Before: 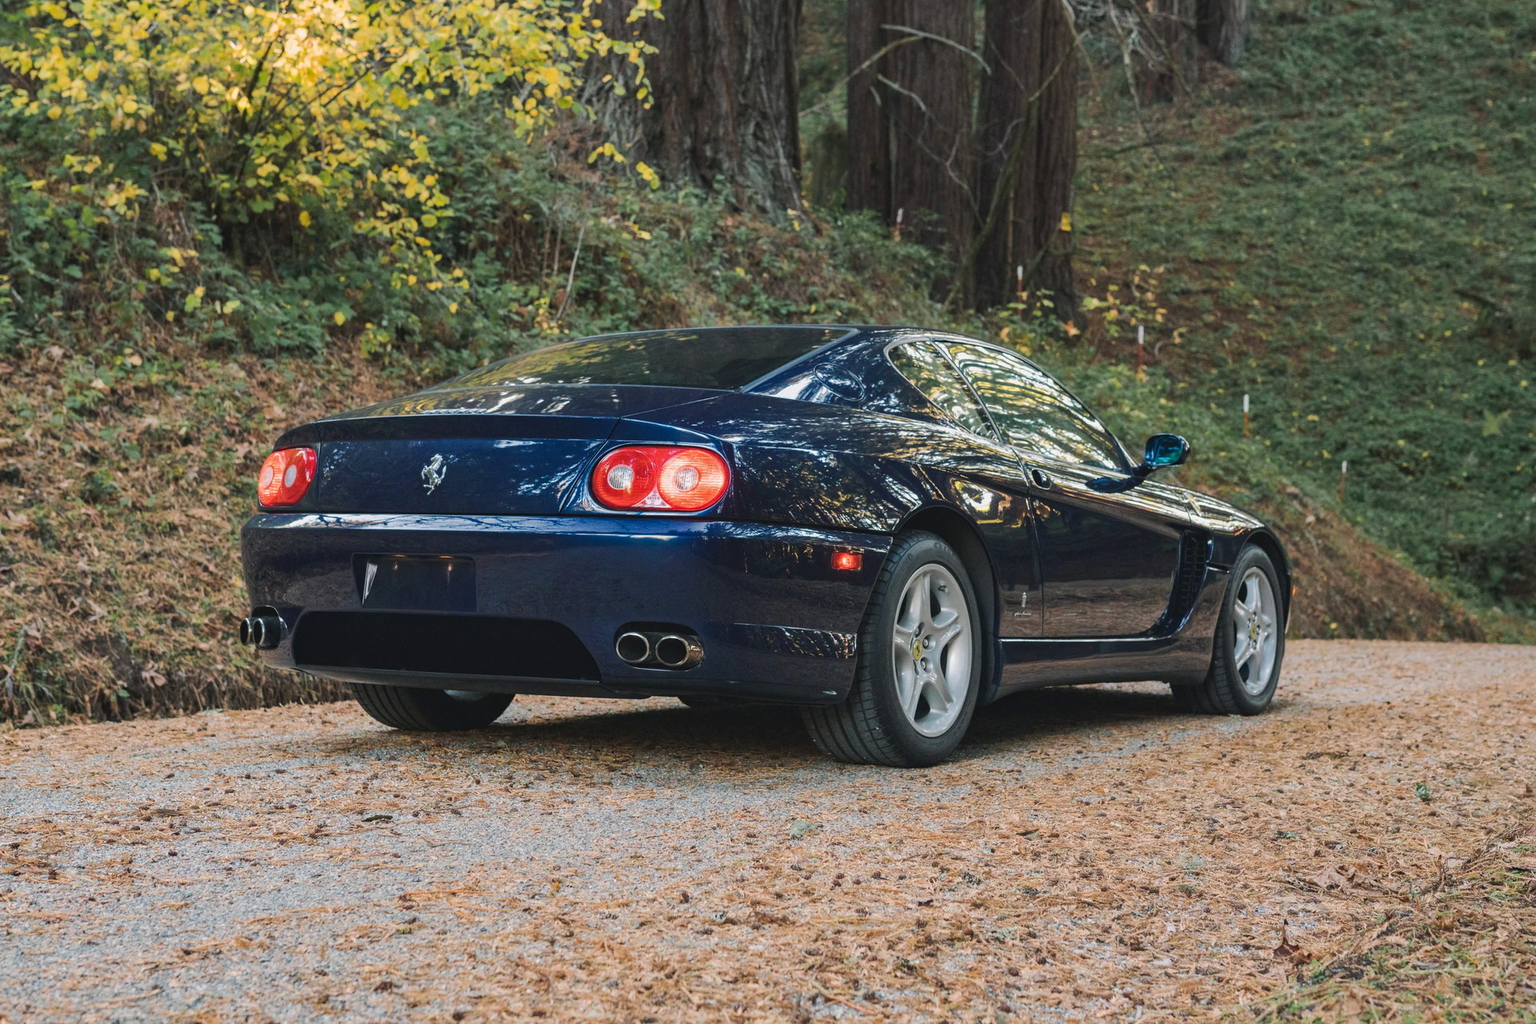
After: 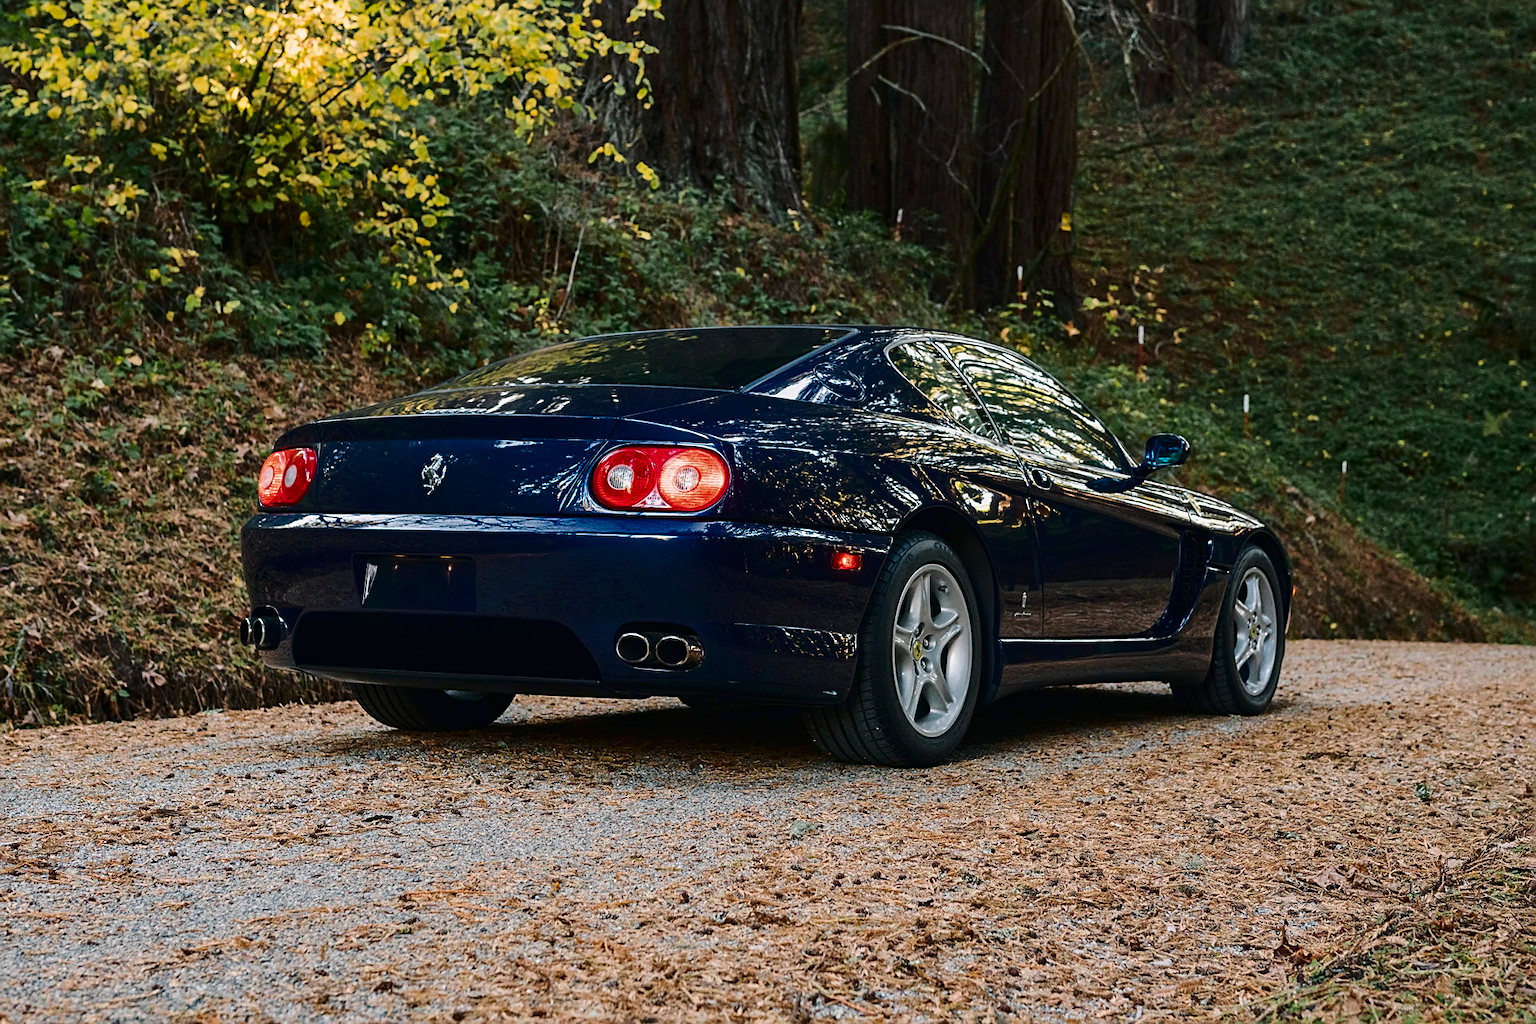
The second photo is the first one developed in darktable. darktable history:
sharpen: on, module defaults
contrast brightness saturation: contrast 0.19, brightness -0.24, saturation 0.11
